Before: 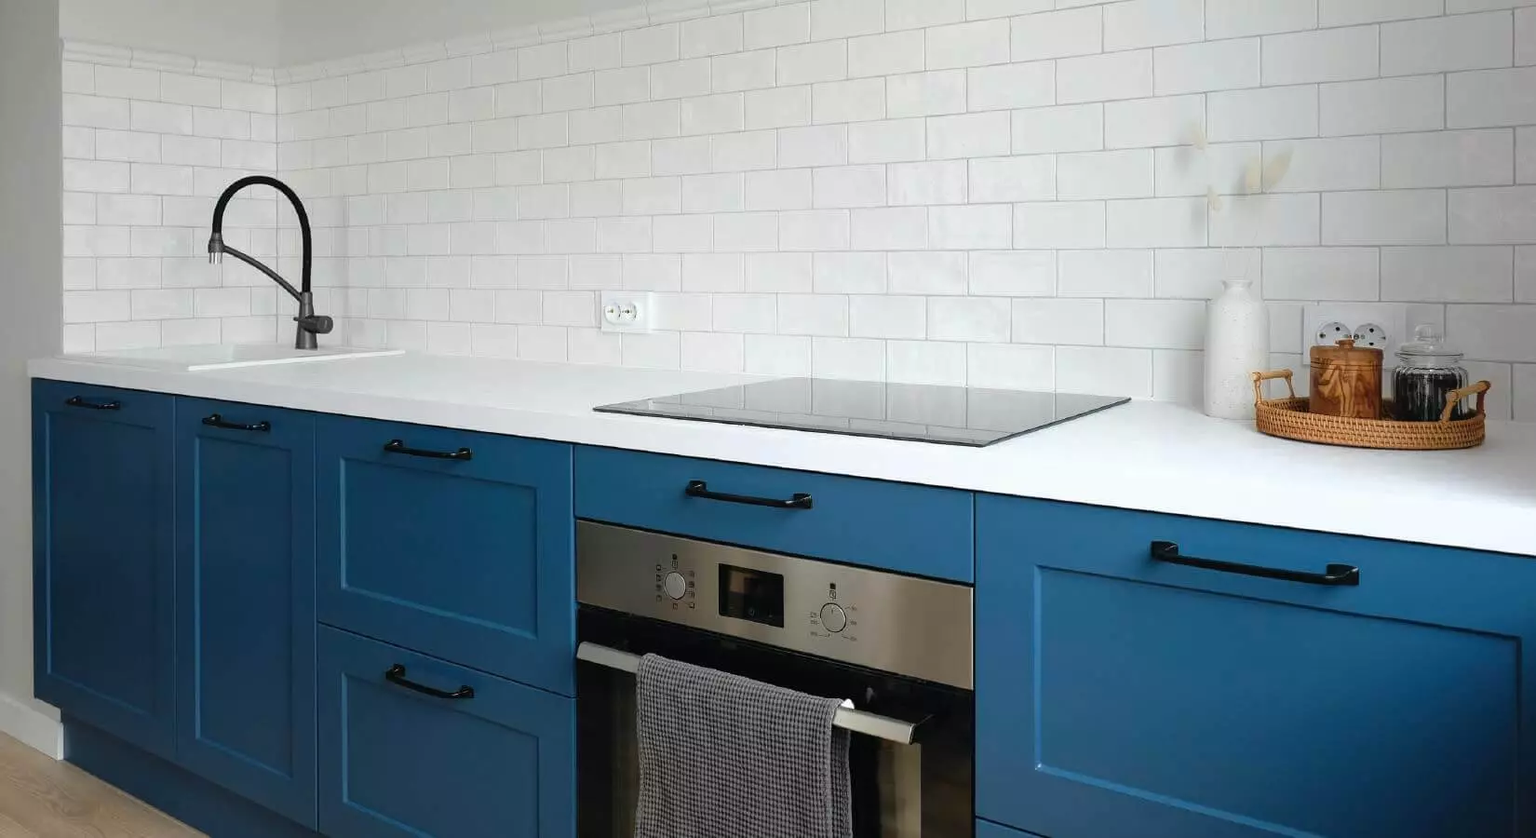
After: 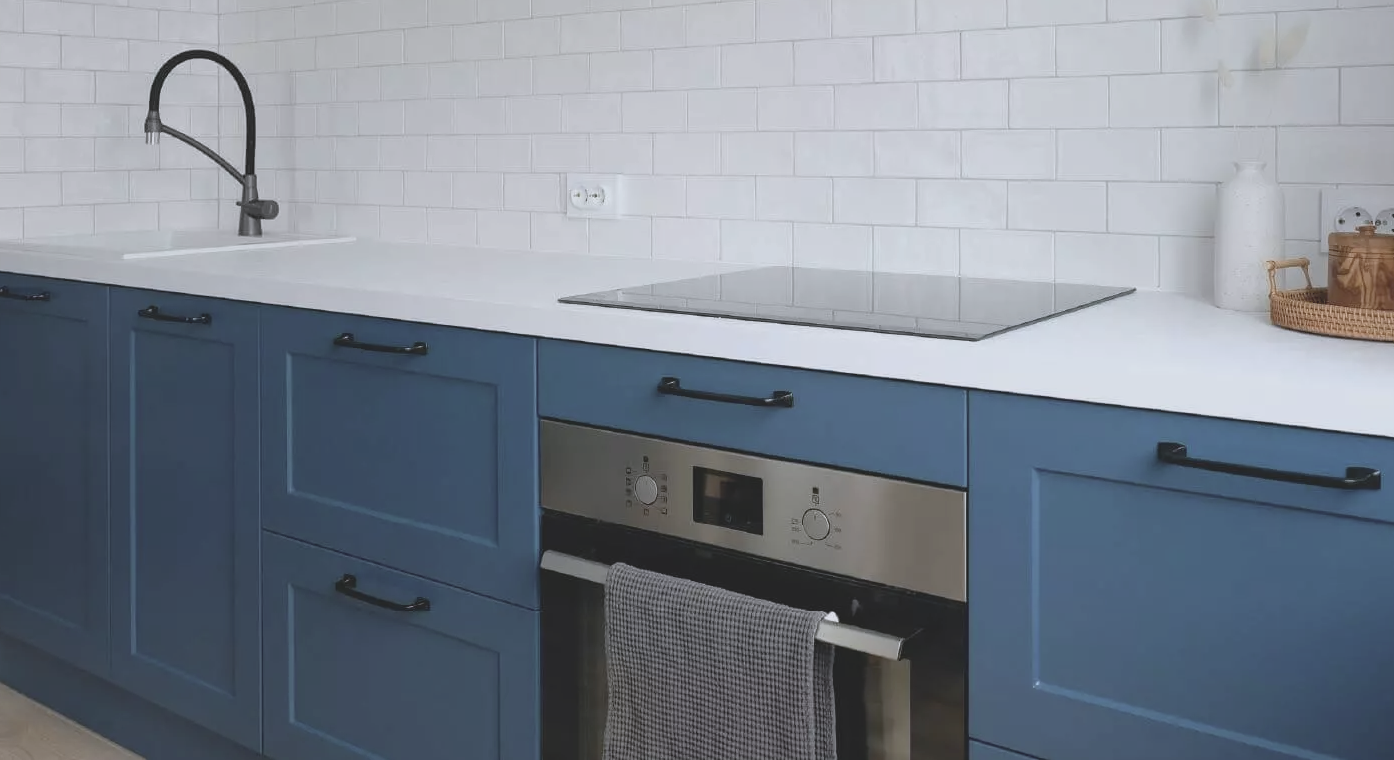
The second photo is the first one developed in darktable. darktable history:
crop and rotate: left 4.842%, top 15.51%, right 10.668%
white balance: red 0.984, blue 1.059
exposure: exposure 0.127 EV, compensate highlight preservation false
contrast brightness saturation: contrast -0.26, saturation -0.43
